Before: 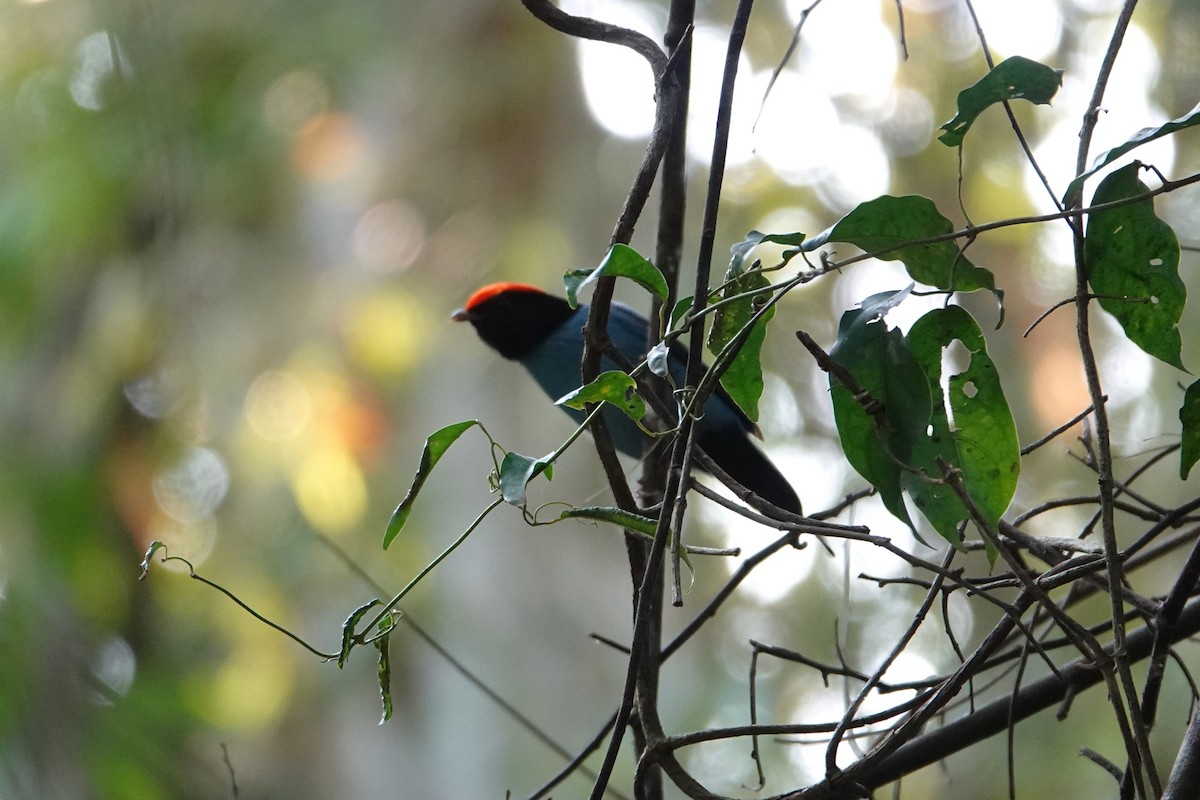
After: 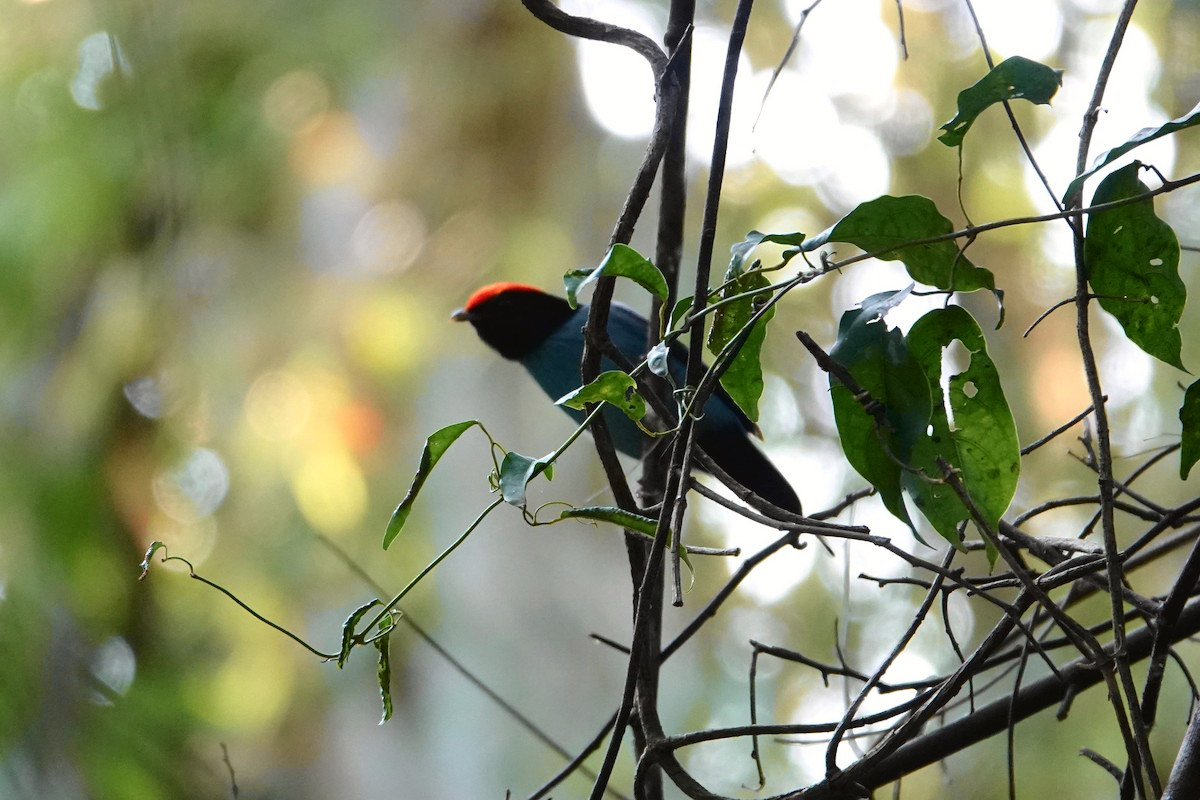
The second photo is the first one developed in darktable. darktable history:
tone curve: curves: ch0 [(0, 0.024) (0.049, 0.038) (0.176, 0.162) (0.33, 0.331) (0.432, 0.475) (0.601, 0.665) (0.843, 0.876) (1, 1)]; ch1 [(0, 0) (0.339, 0.358) (0.445, 0.439) (0.476, 0.47) (0.504, 0.504) (0.53, 0.511) (0.557, 0.558) (0.627, 0.635) (0.728, 0.746) (1, 1)]; ch2 [(0, 0) (0.327, 0.324) (0.417, 0.44) (0.46, 0.453) (0.502, 0.504) (0.526, 0.52) (0.54, 0.564) (0.606, 0.626) (0.76, 0.75) (1, 1)], color space Lab, independent channels, preserve colors none
